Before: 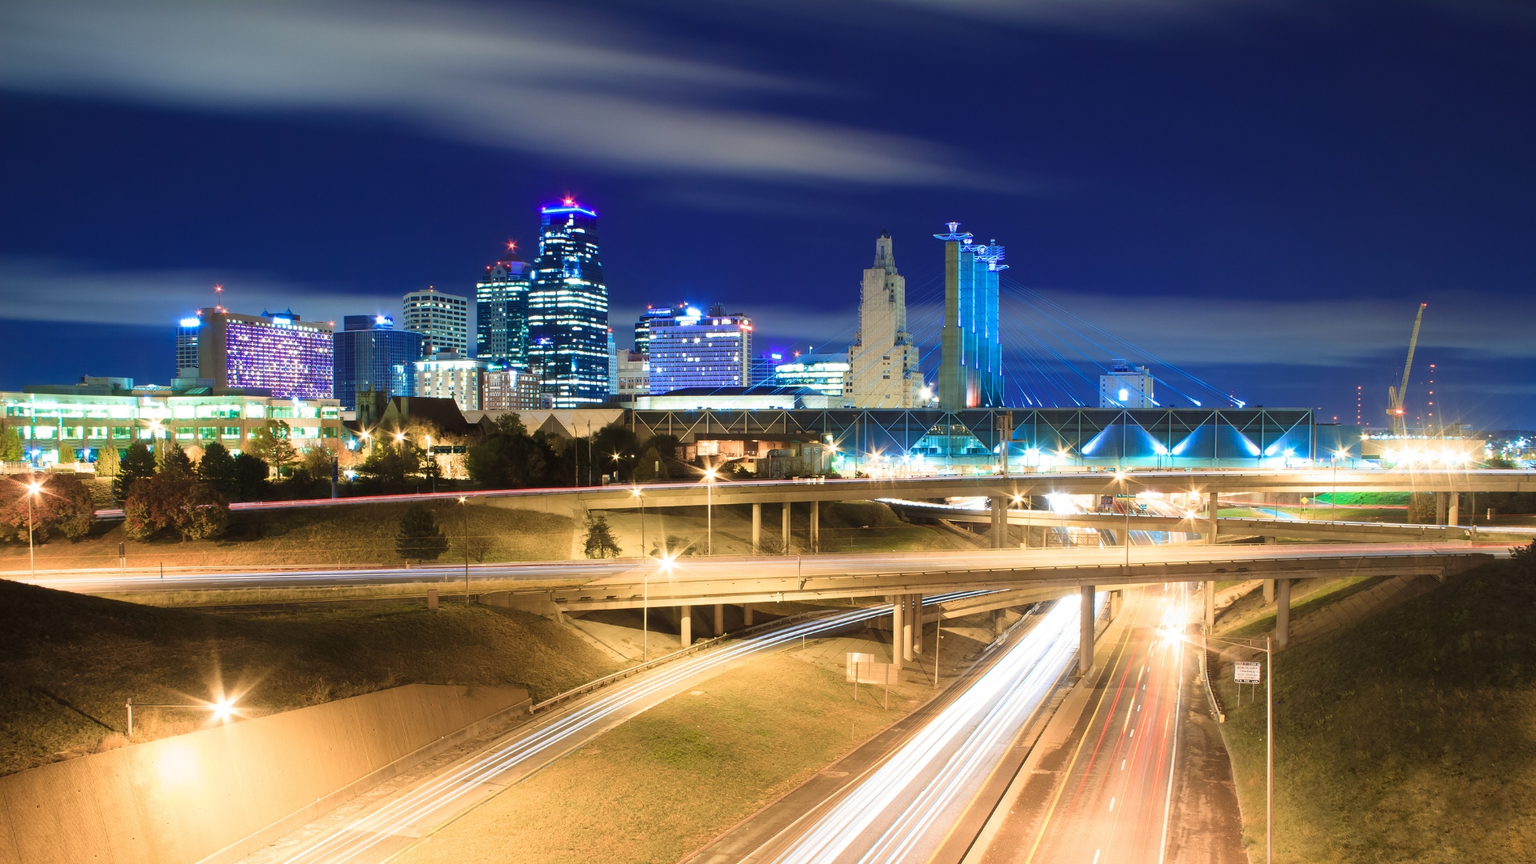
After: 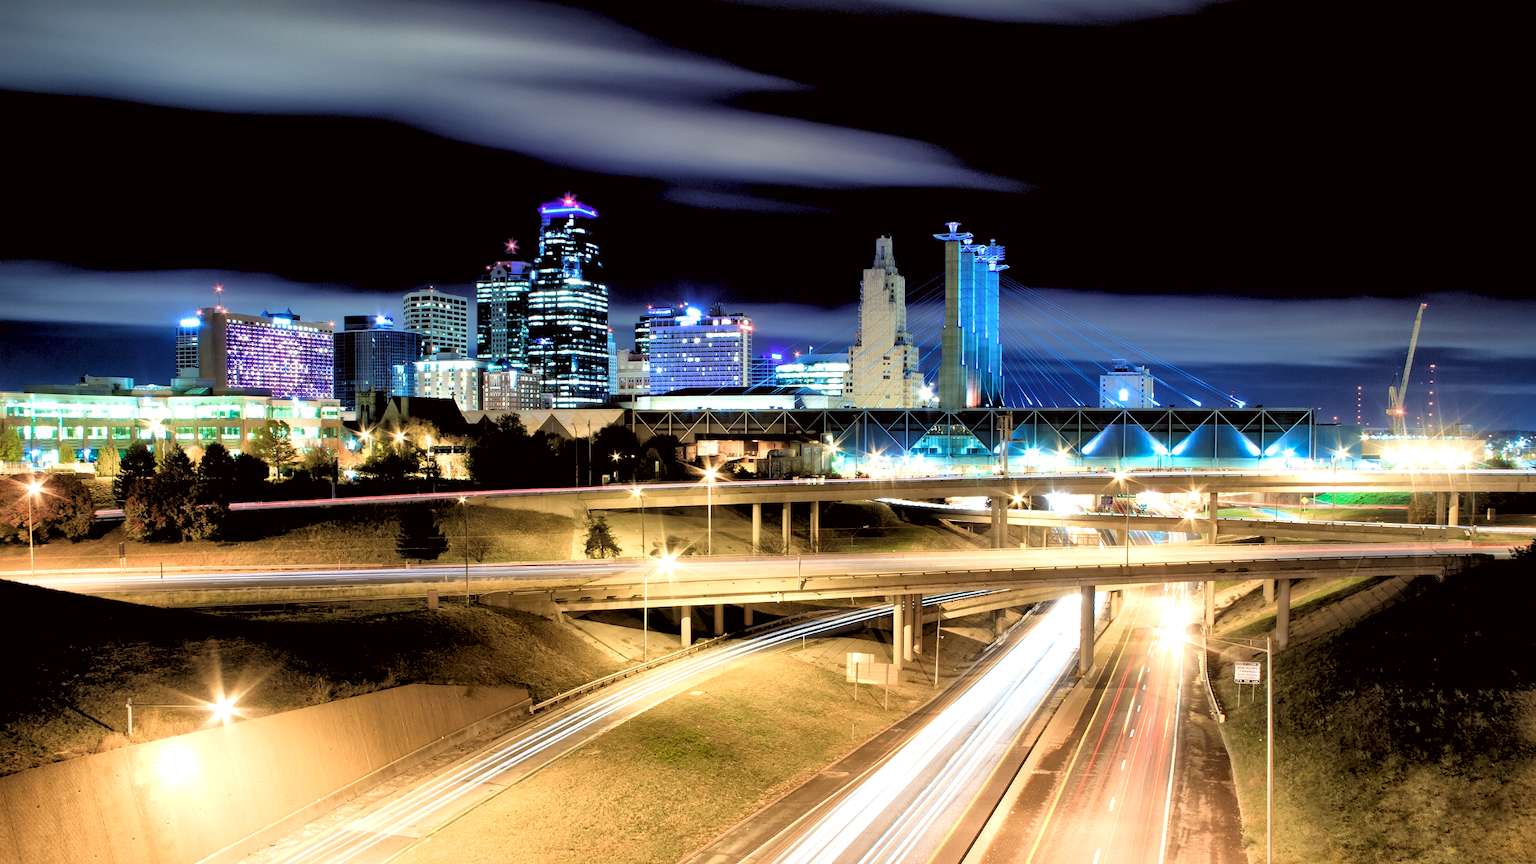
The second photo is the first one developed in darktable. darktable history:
color correction: highlights a* -2.73, highlights b* -2.09, shadows a* 2.41, shadows b* 2.73
local contrast: mode bilateral grid, contrast 20, coarseness 50, detail 171%, midtone range 0.2
rgb levels: levels [[0.029, 0.461, 0.922], [0, 0.5, 1], [0, 0.5, 1]]
